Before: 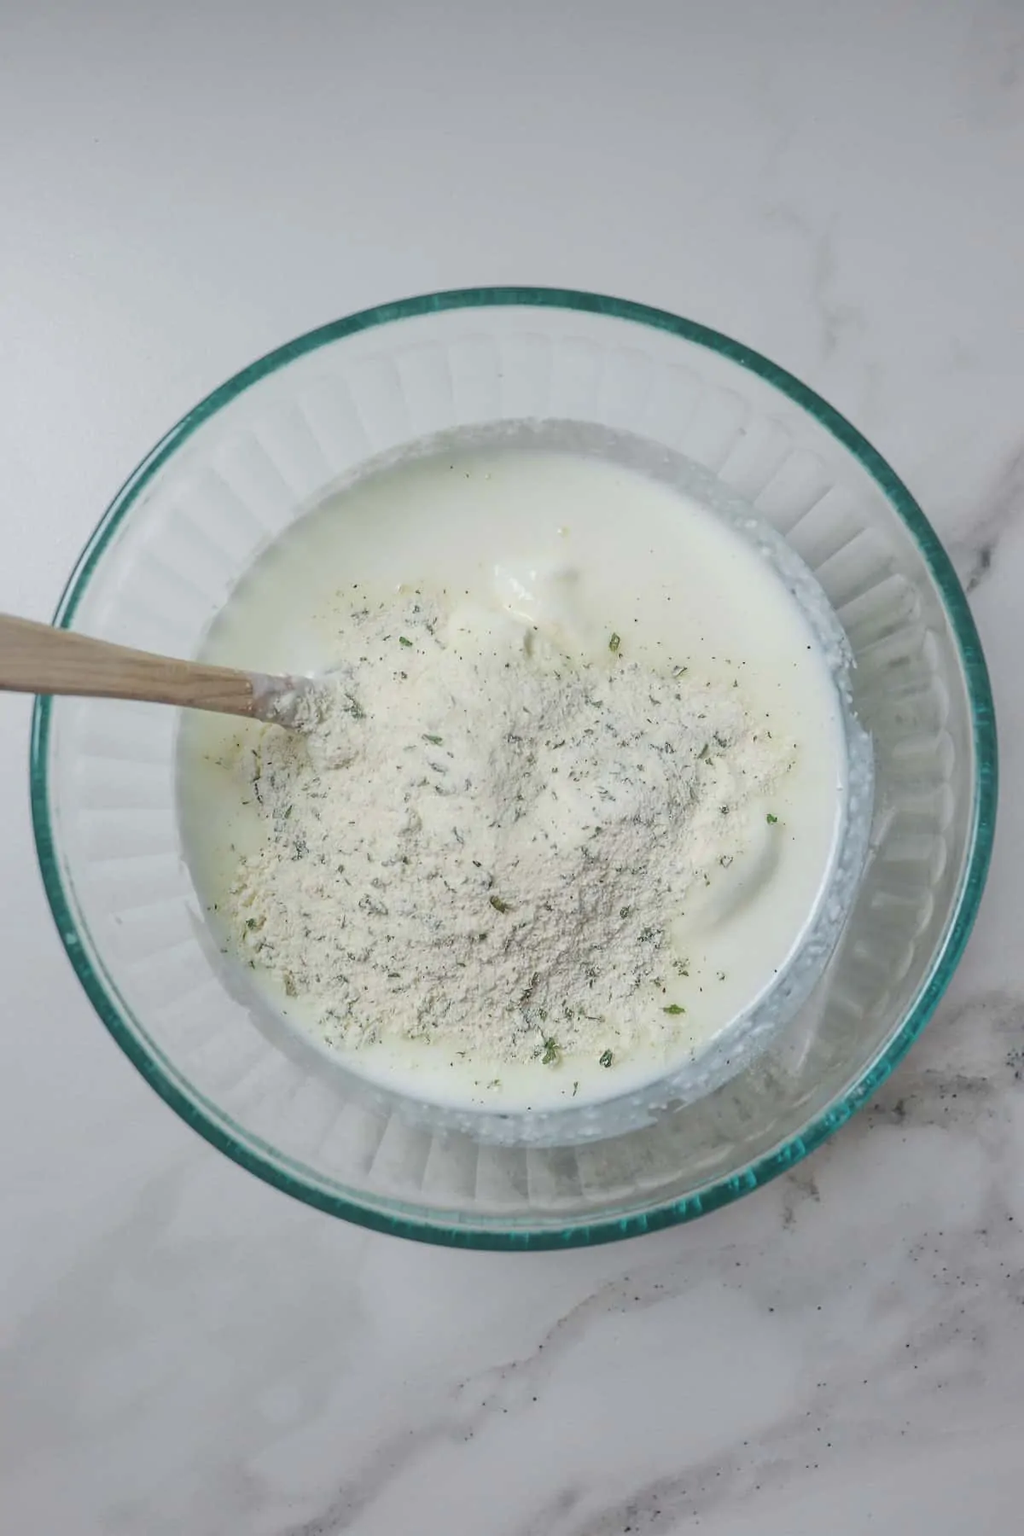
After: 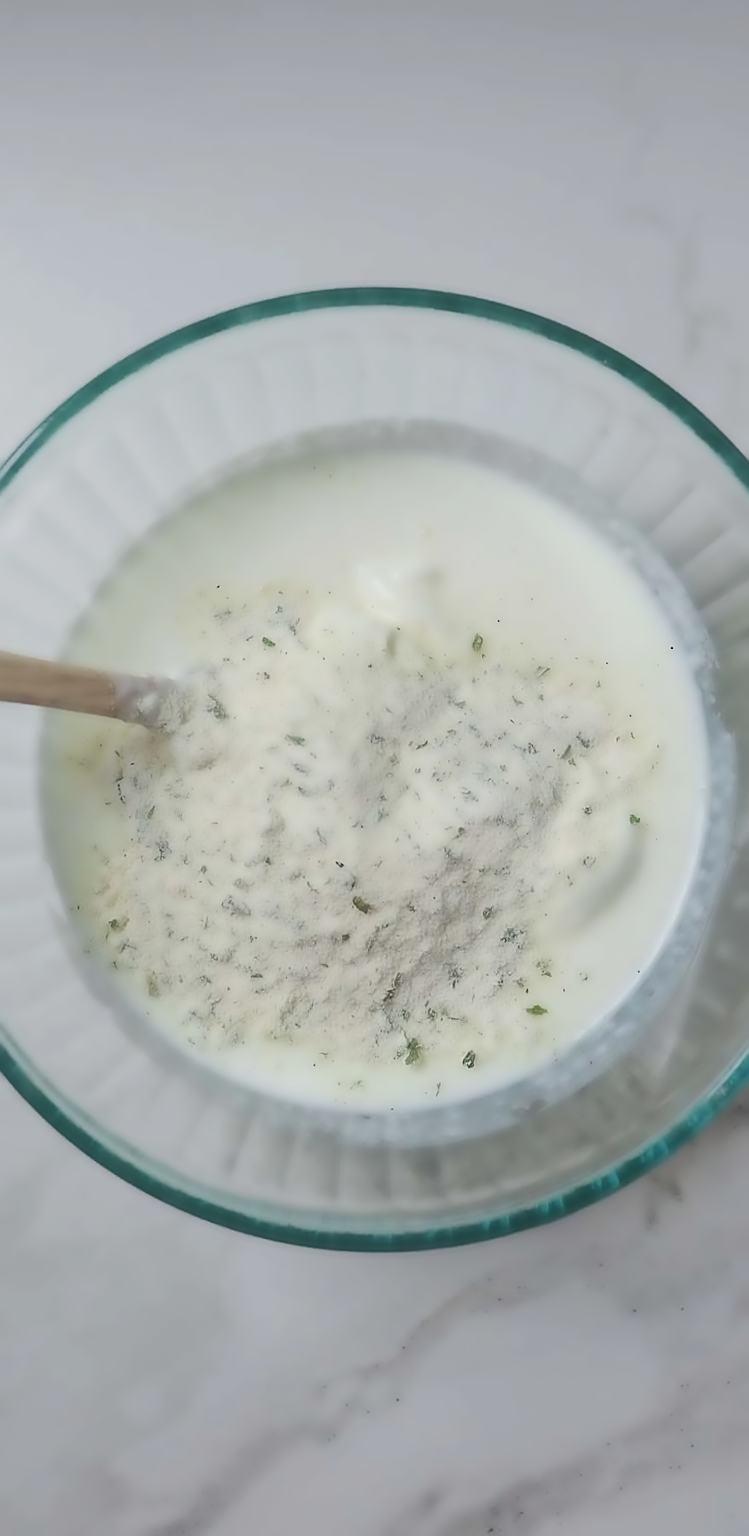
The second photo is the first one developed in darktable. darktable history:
sharpen: on, module defaults
astrophoto denoise: patch size 0, strength 76%, luma 80%
crop: left 13.443%, right 13.31%
